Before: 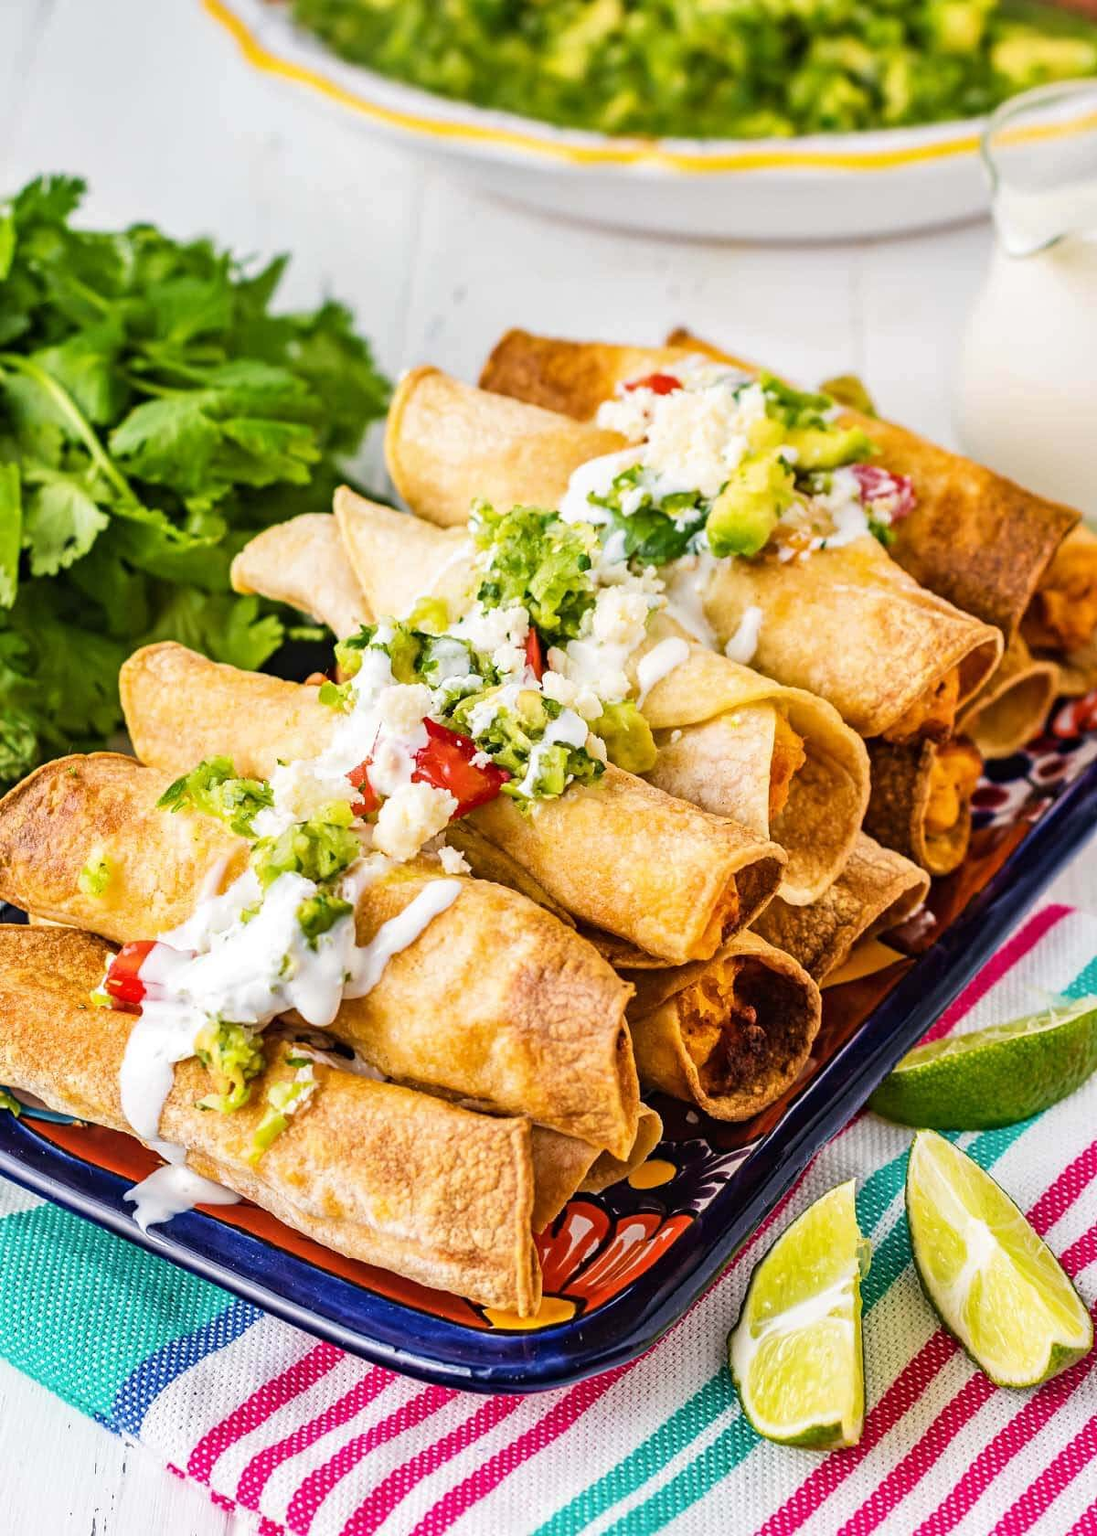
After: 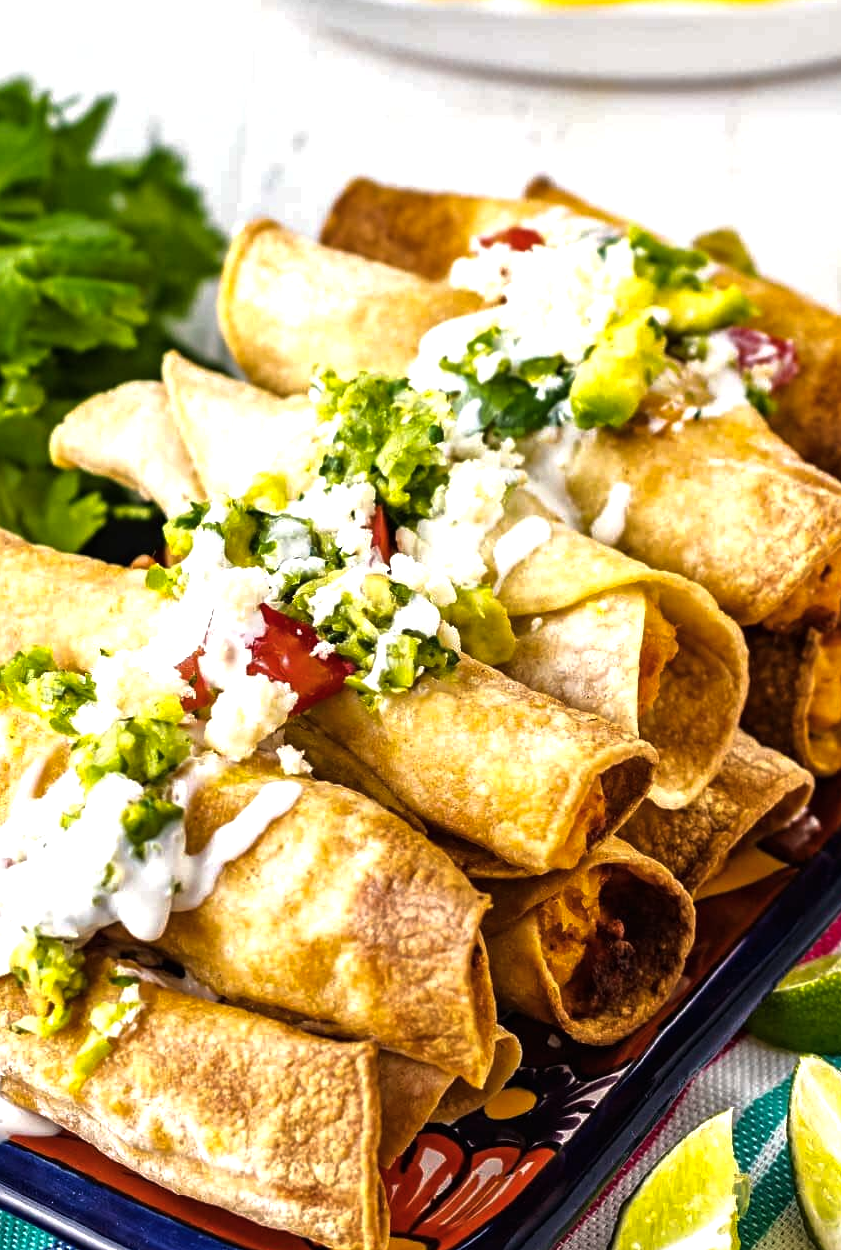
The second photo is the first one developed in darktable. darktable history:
base curve: curves: ch0 [(0, 0) (0.595, 0.418) (1, 1)]
color balance rgb: perceptual saturation grading › global saturation 0.761%, perceptual brilliance grading › highlights 13.072%, perceptual brilliance grading › mid-tones 8.764%, perceptual brilliance grading › shadows -16.906%, global vibrance 14.155%
crop and rotate: left 16.974%, top 10.811%, right 12.942%, bottom 14.737%
